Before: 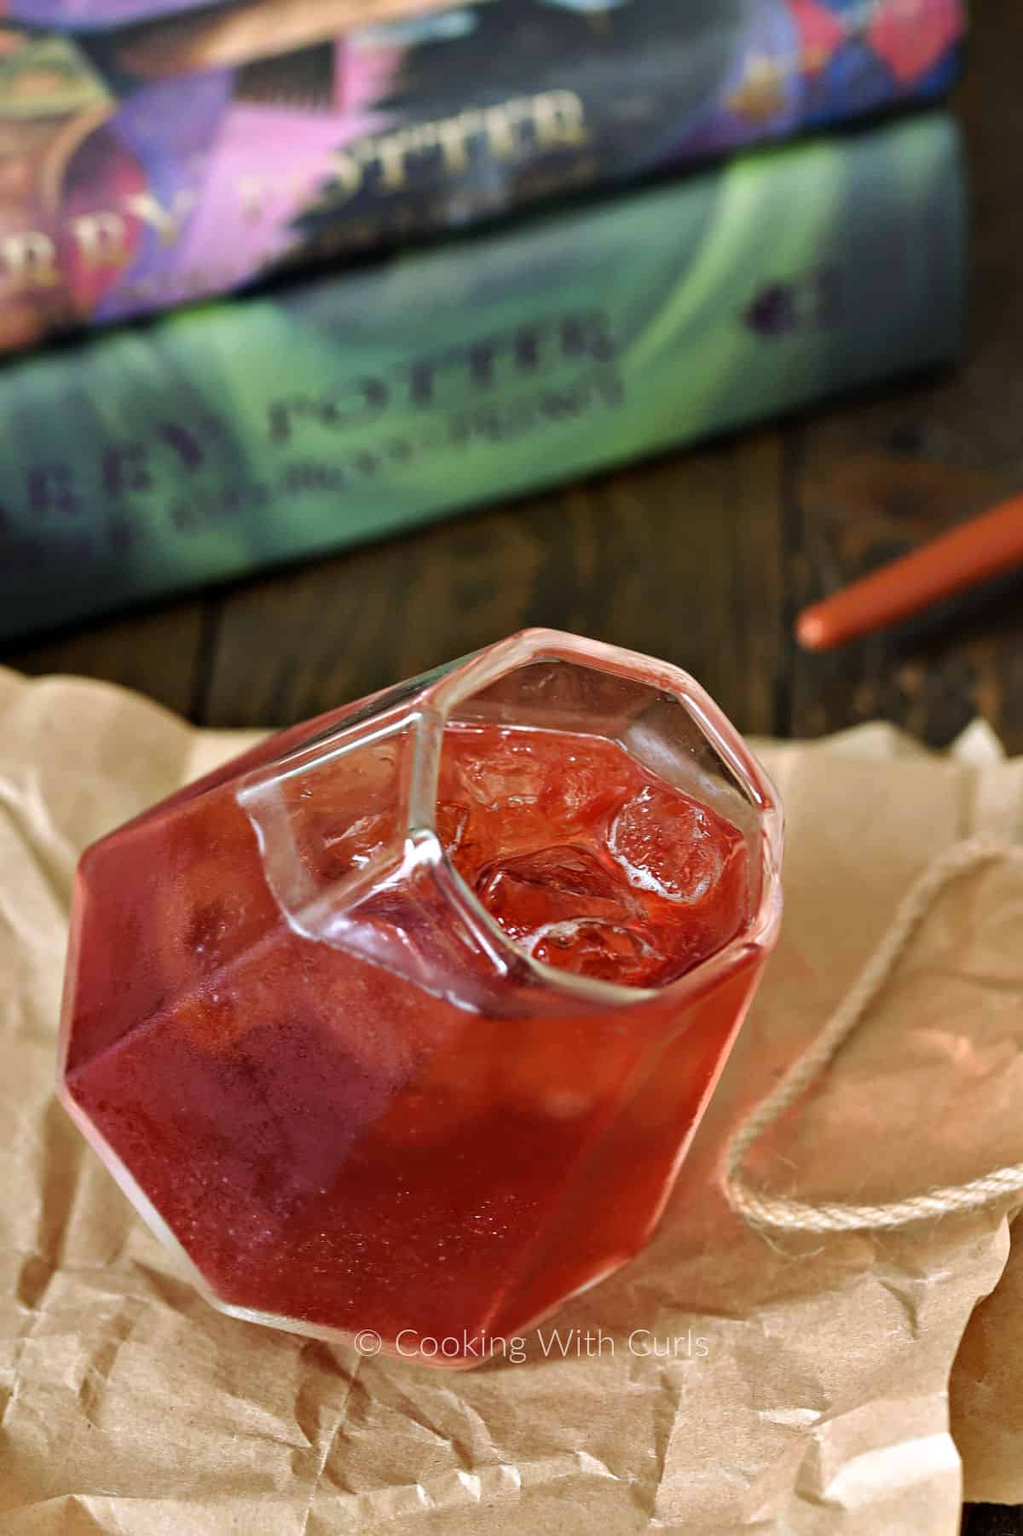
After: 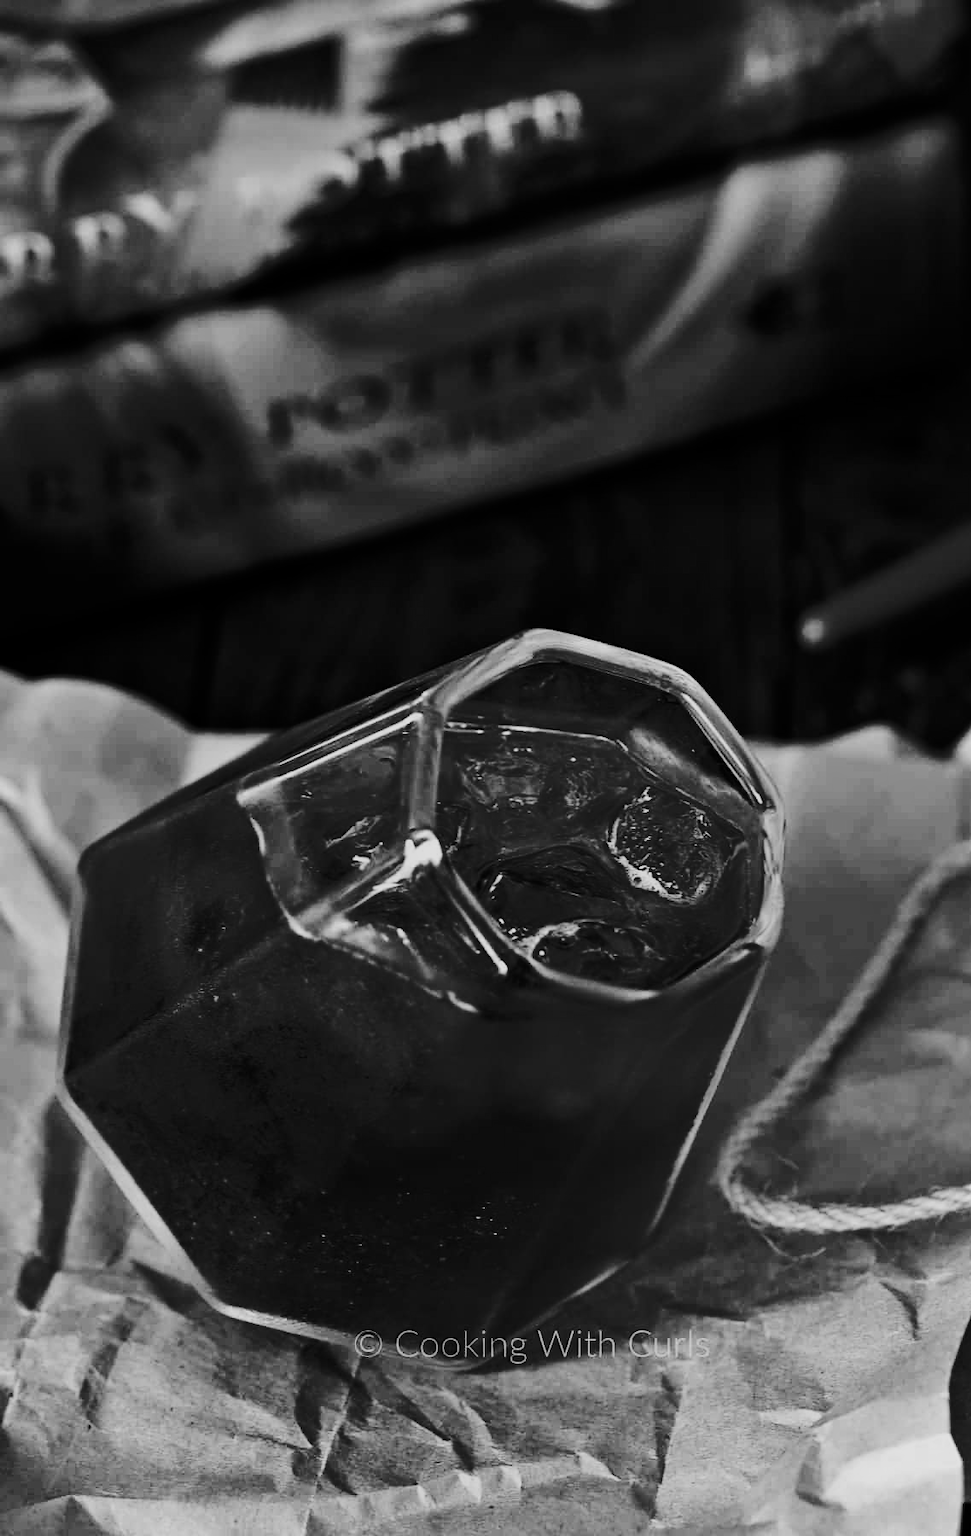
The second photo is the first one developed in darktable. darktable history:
crop and rotate: right 5.167%
filmic rgb: black relative exposure -7.5 EV, white relative exposure 5 EV, hardness 3.31, contrast 1.3, contrast in shadows safe
white balance: red 0.988, blue 1.017
monochrome: size 1
contrast brightness saturation: contrast 0.09, saturation 0.28
color balance rgb: linear chroma grading › global chroma 40.15%, perceptual saturation grading › global saturation 60.58%, perceptual saturation grading › highlights 20.44%, perceptual saturation grading › shadows -50.36%, perceptual brilliance grading › highlights 2.19%, perceptual brilliance grading › mid-tones -50.36%, perceptual brilliance grading › shadows -50.36%
